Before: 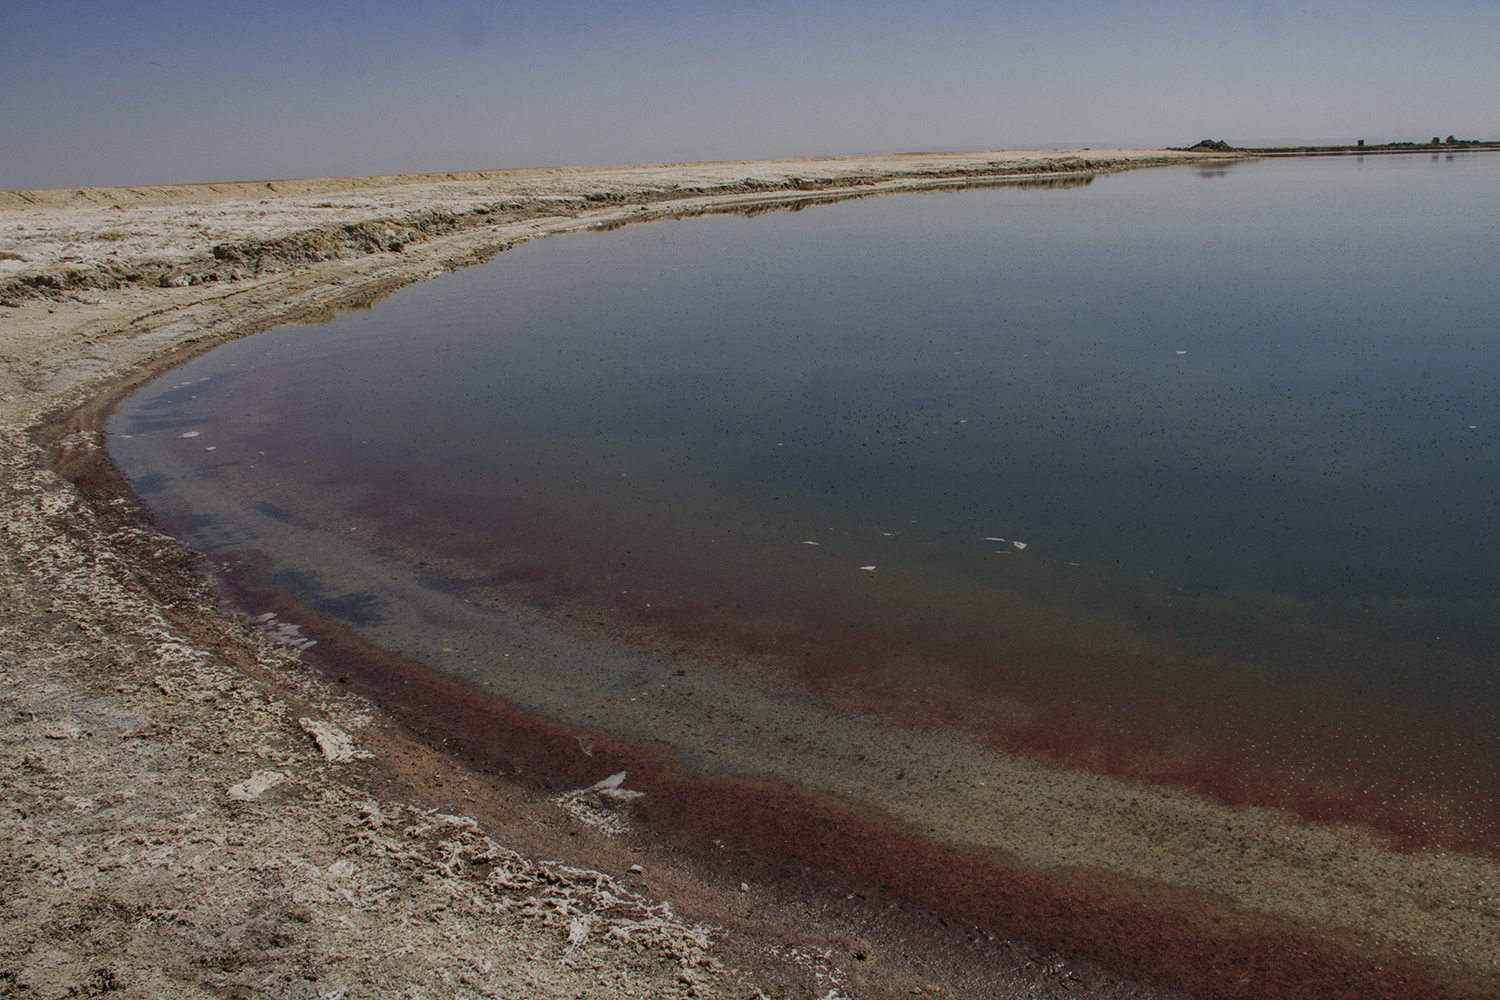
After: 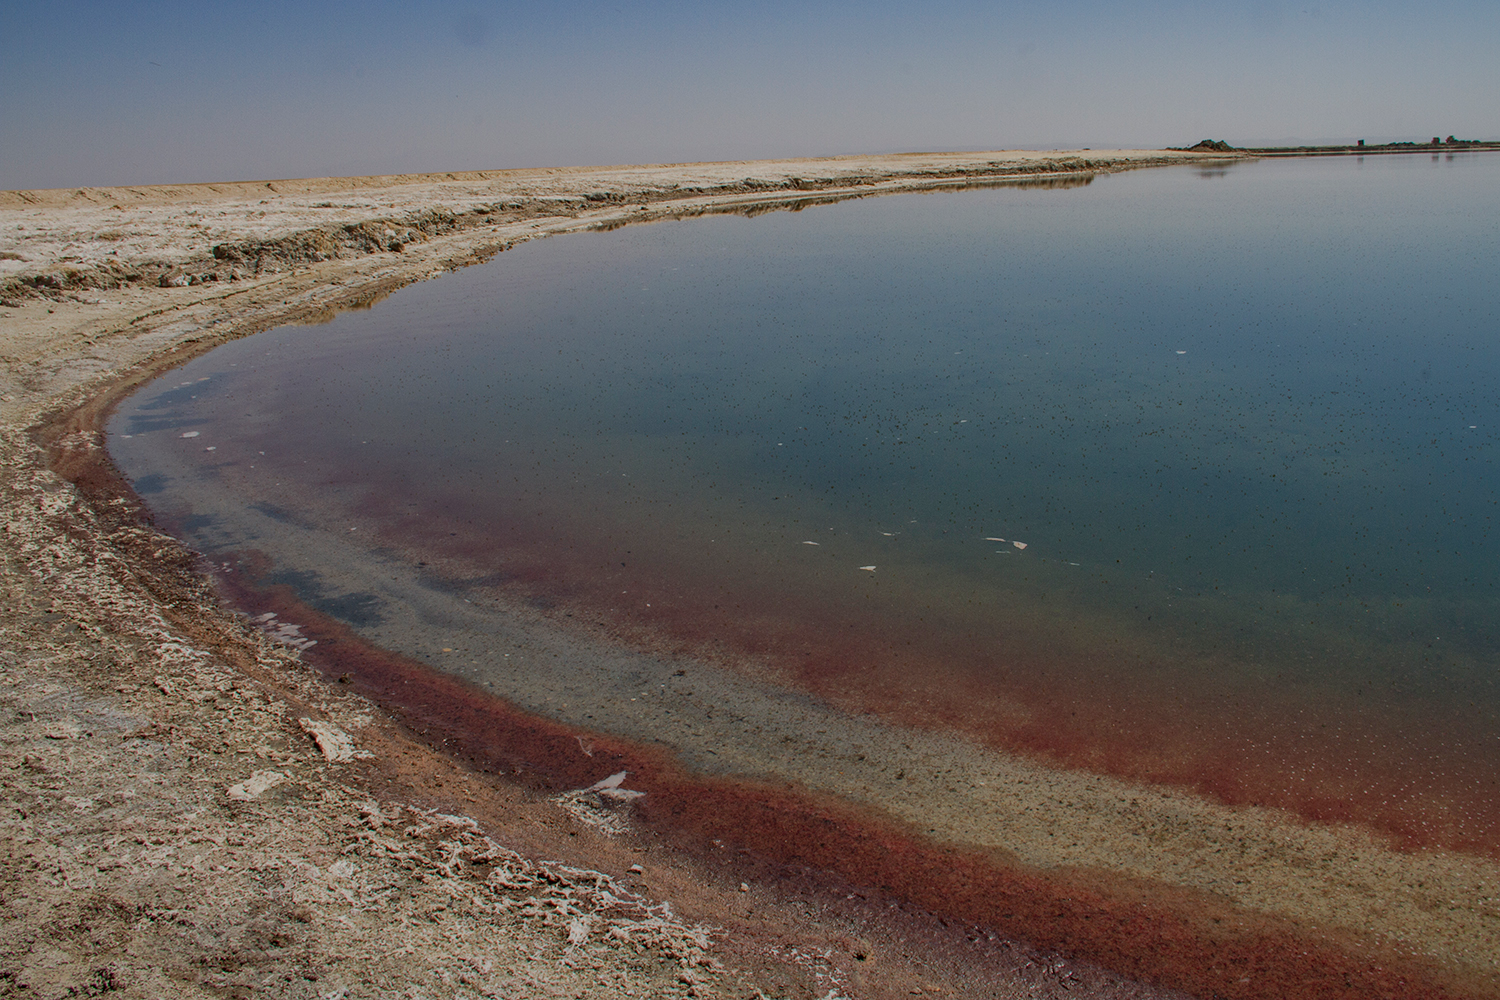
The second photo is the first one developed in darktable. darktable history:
bloom: size 9%, threshold 100%, strength 7%
shadows and highlights: on, module defaults
